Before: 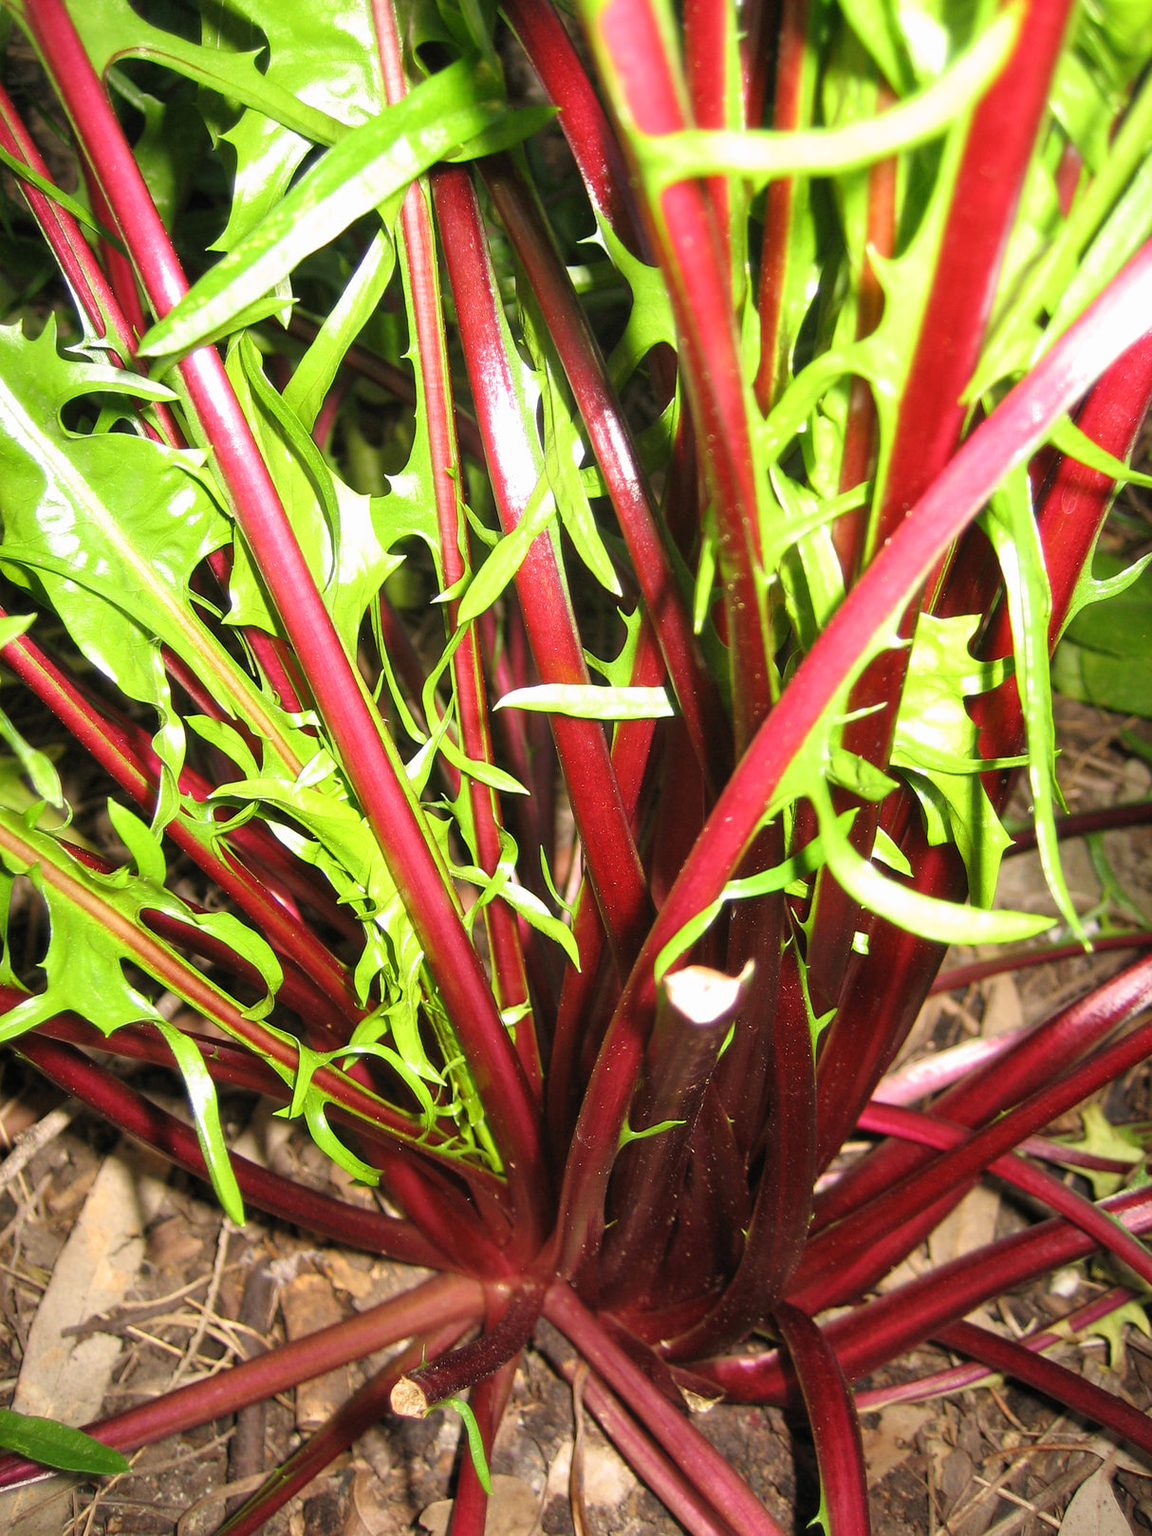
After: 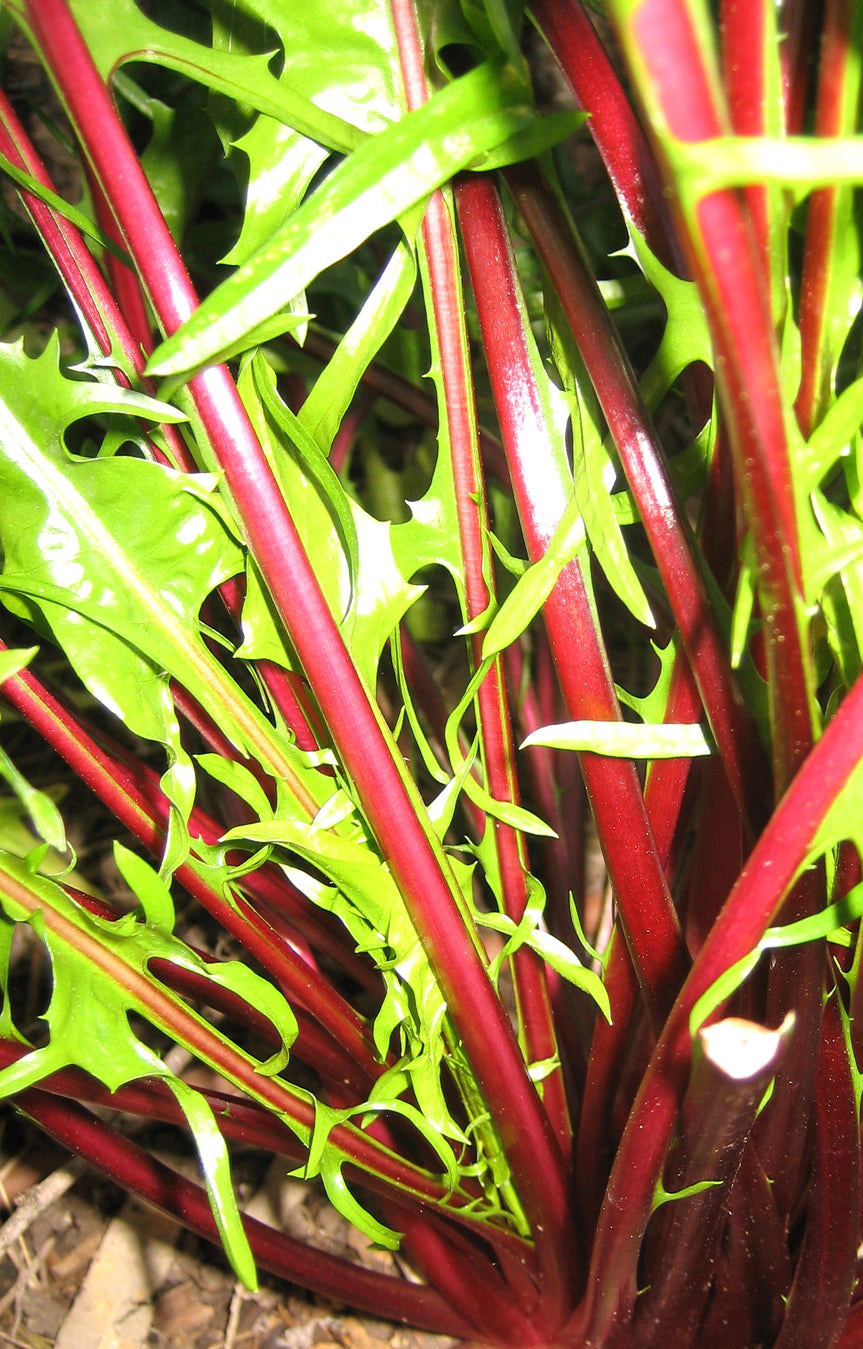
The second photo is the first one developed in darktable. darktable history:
exposure: exposure 0.161 EV, compensate highlight preservation false
crop: right 28.885%, bottom 16.626%
